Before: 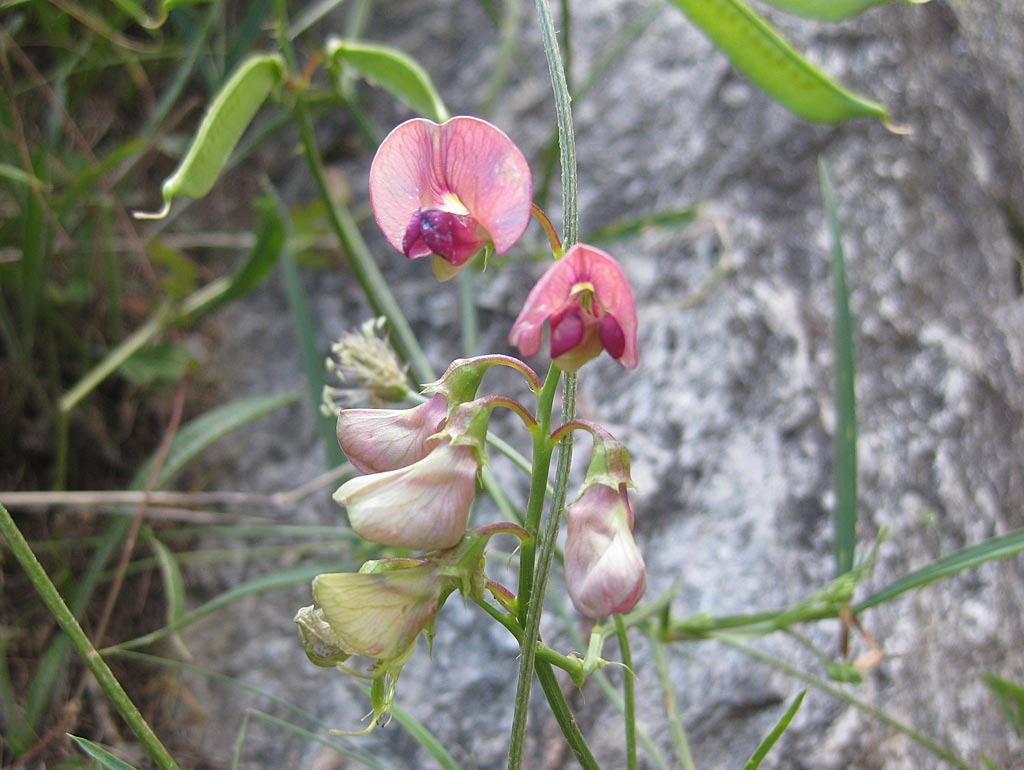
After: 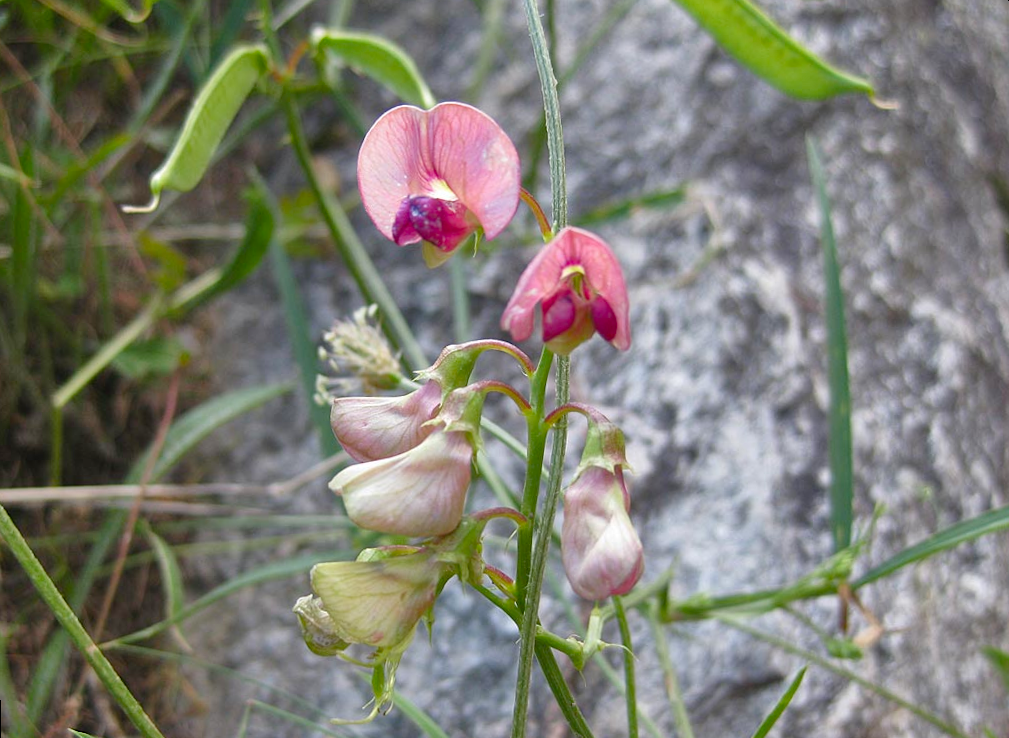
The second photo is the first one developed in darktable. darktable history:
shadows and highlights: shadows 52.42, soften with gaussian
rotate and perspective: rotation -1.42°, crop left 0.016, crop right 0.984, crop top 0.035, crop bottom 0.965
color balance rgb: perceptual saturation grading › global saturation 20%, perceptual saturation grading › highlights -25%, perceptual saturation grading › shadows 25%
